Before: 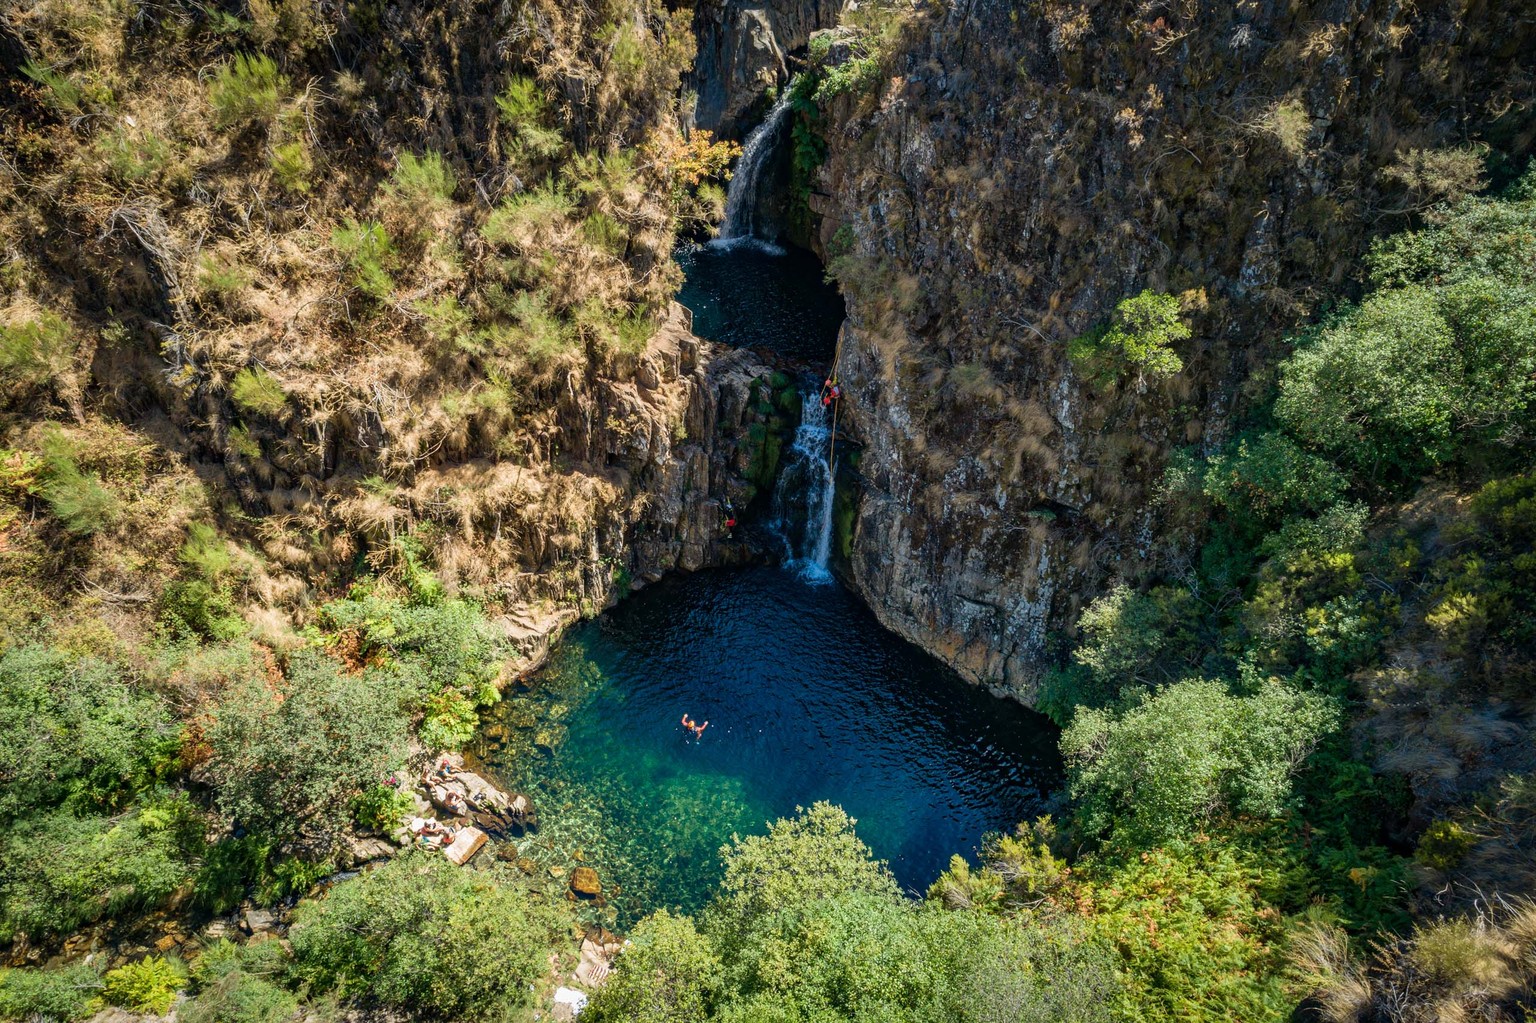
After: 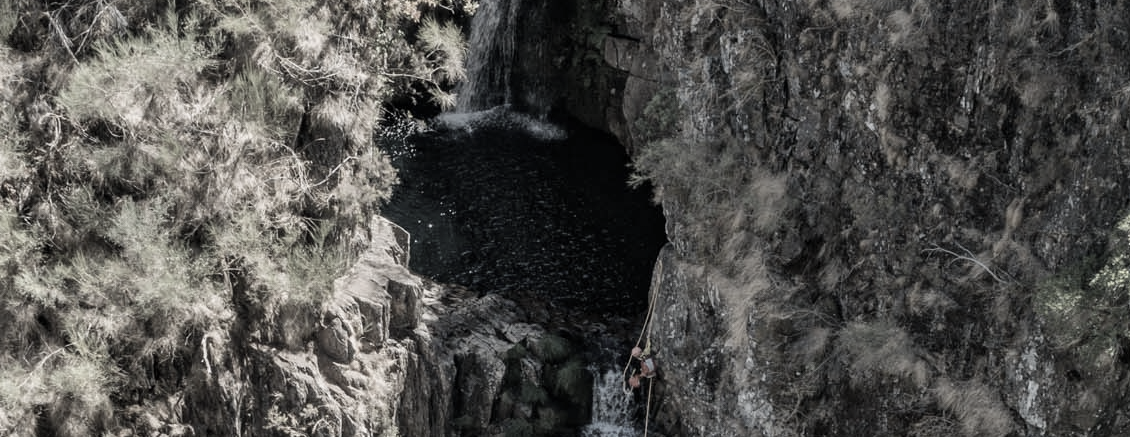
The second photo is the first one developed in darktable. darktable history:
color correction: highlights b* -0.043, saturation 0.169
shadows and highlights: radius 127.22, shadows 30.55, highlights -31.1, low approximation 0.01, soften with gaussian
crop: left 29.069%, top 16.82%, right 26.762%, bottom 57.521%
